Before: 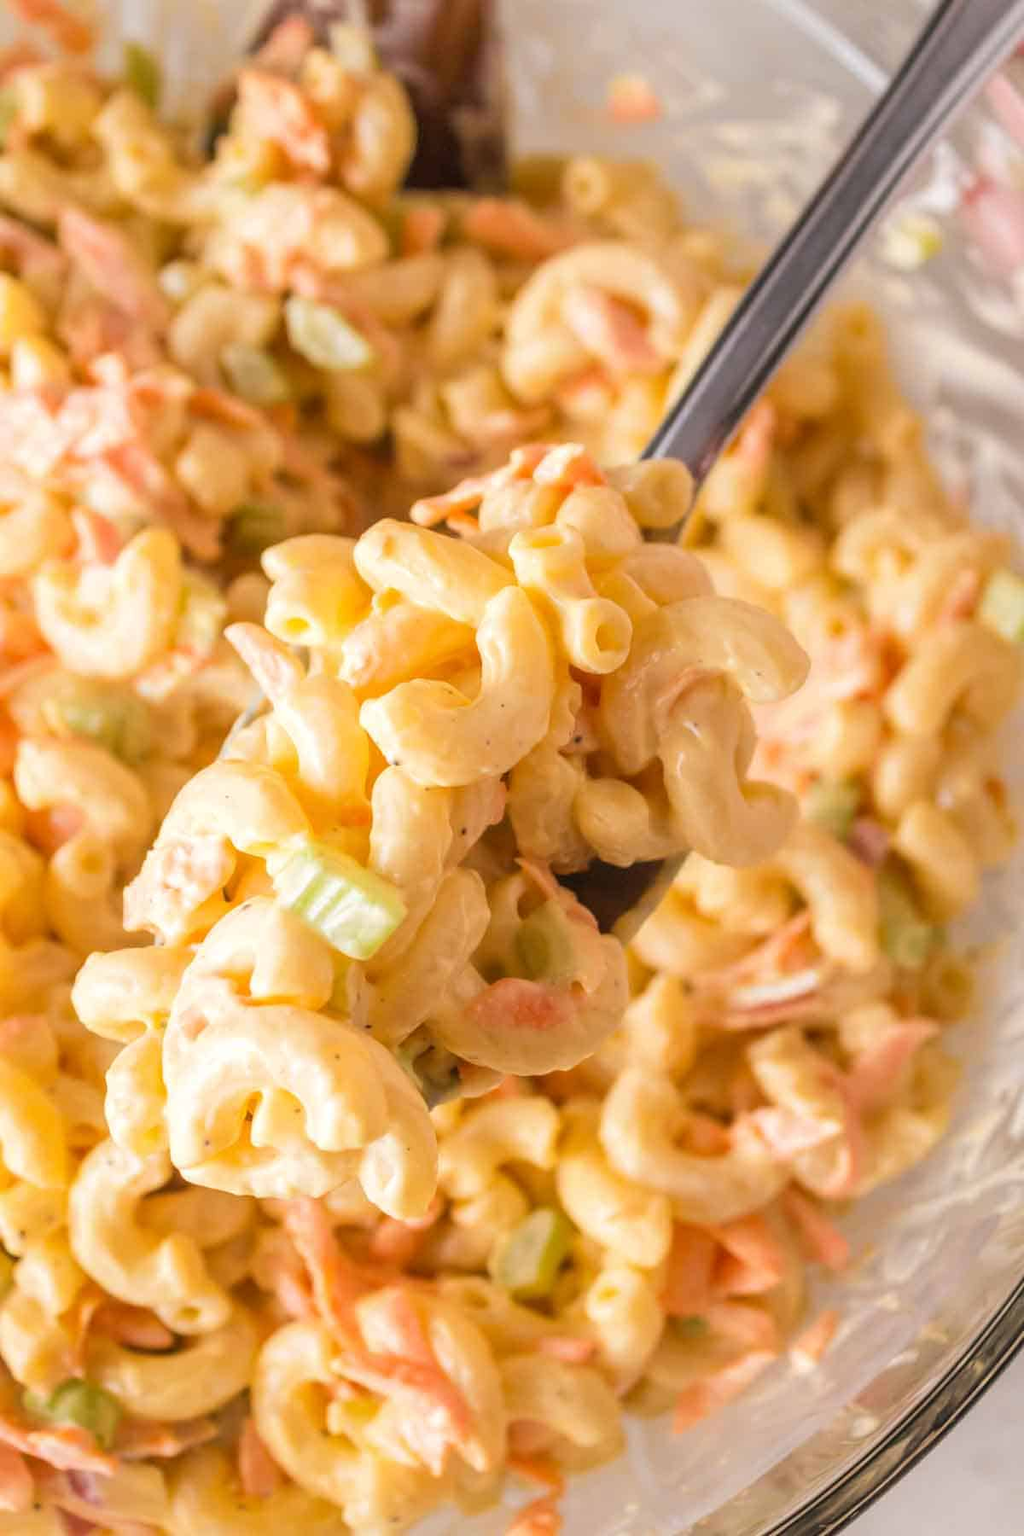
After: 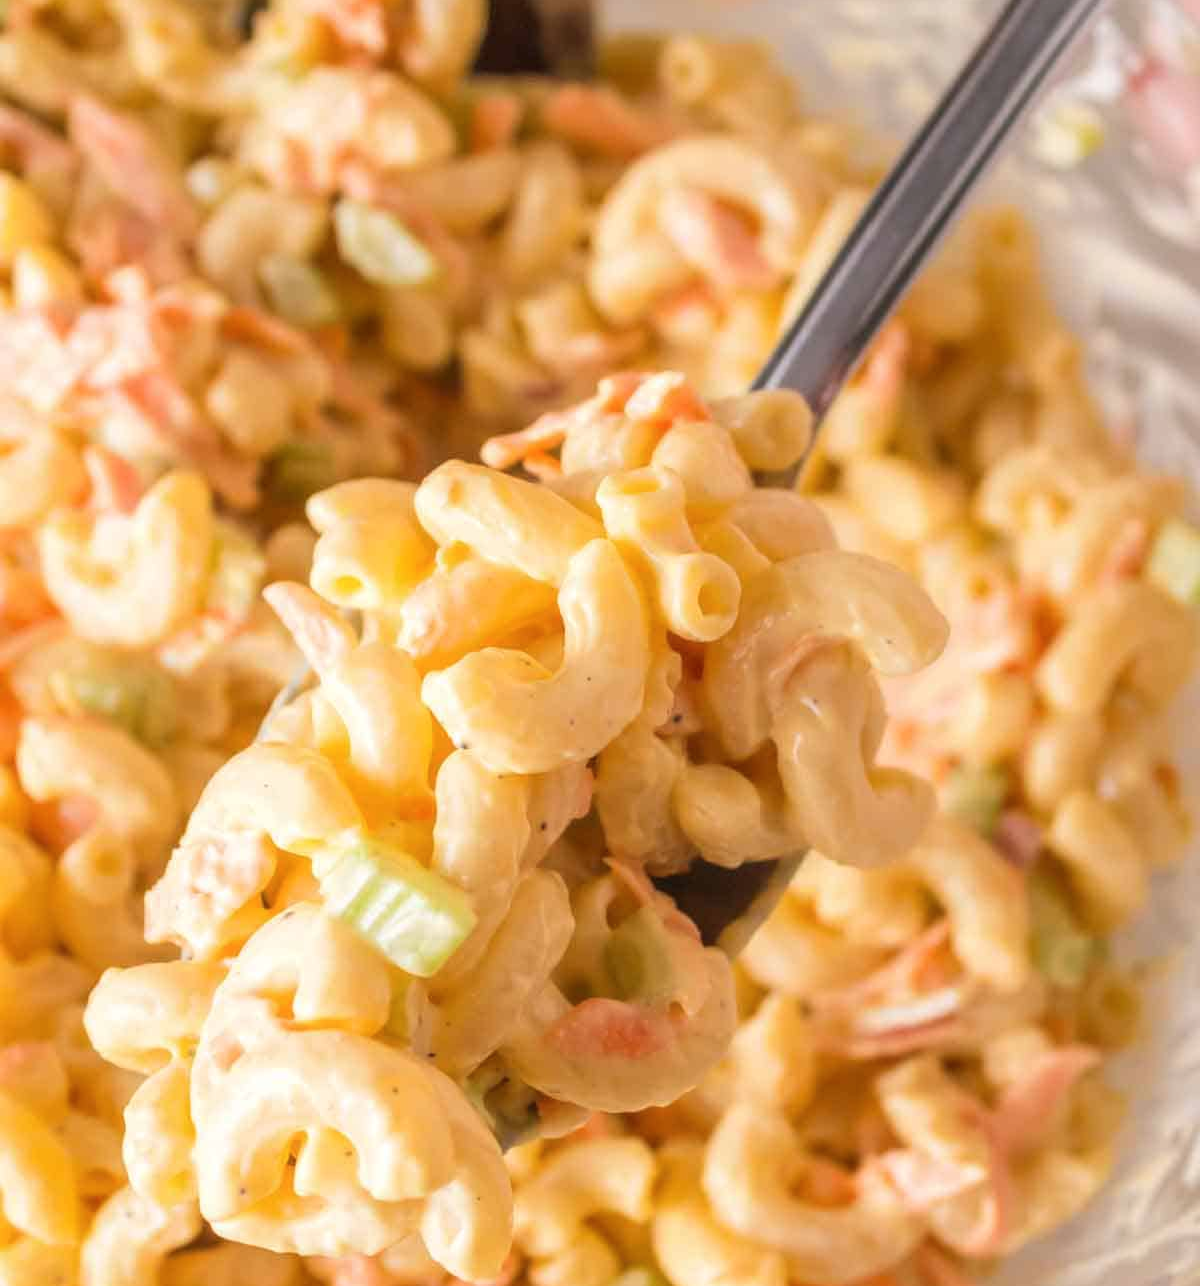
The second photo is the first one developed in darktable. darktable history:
haze removal: strength -0.06, compatibility mode true, adaptive false
crop and rotate: top 8.263%, bottom 20.274%
